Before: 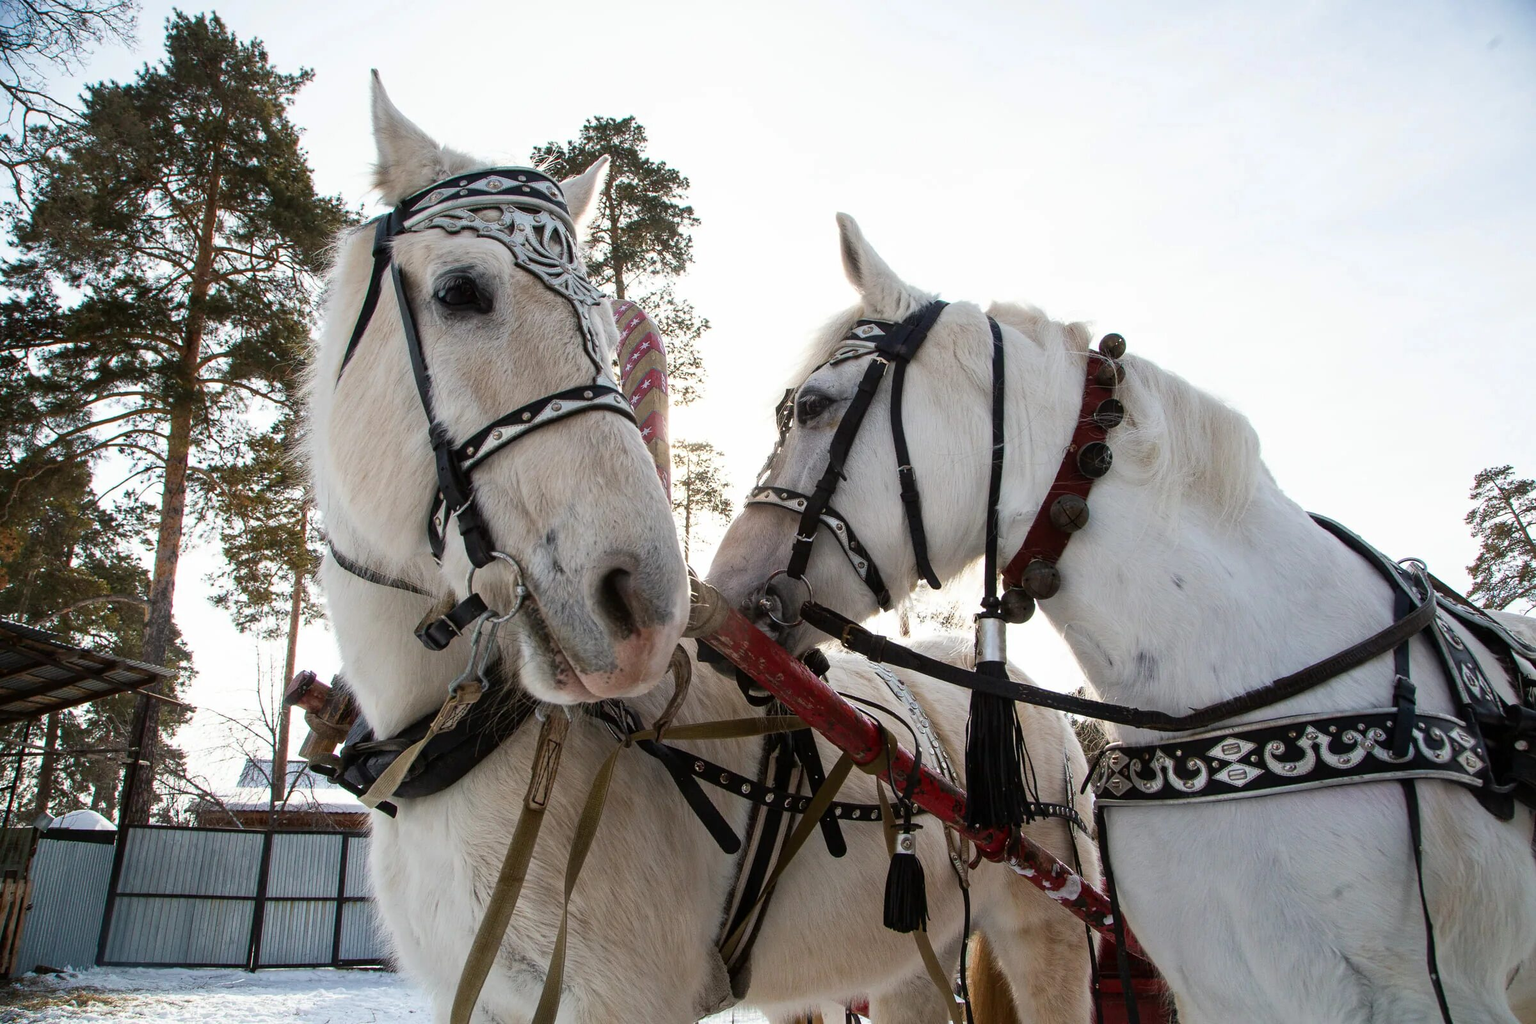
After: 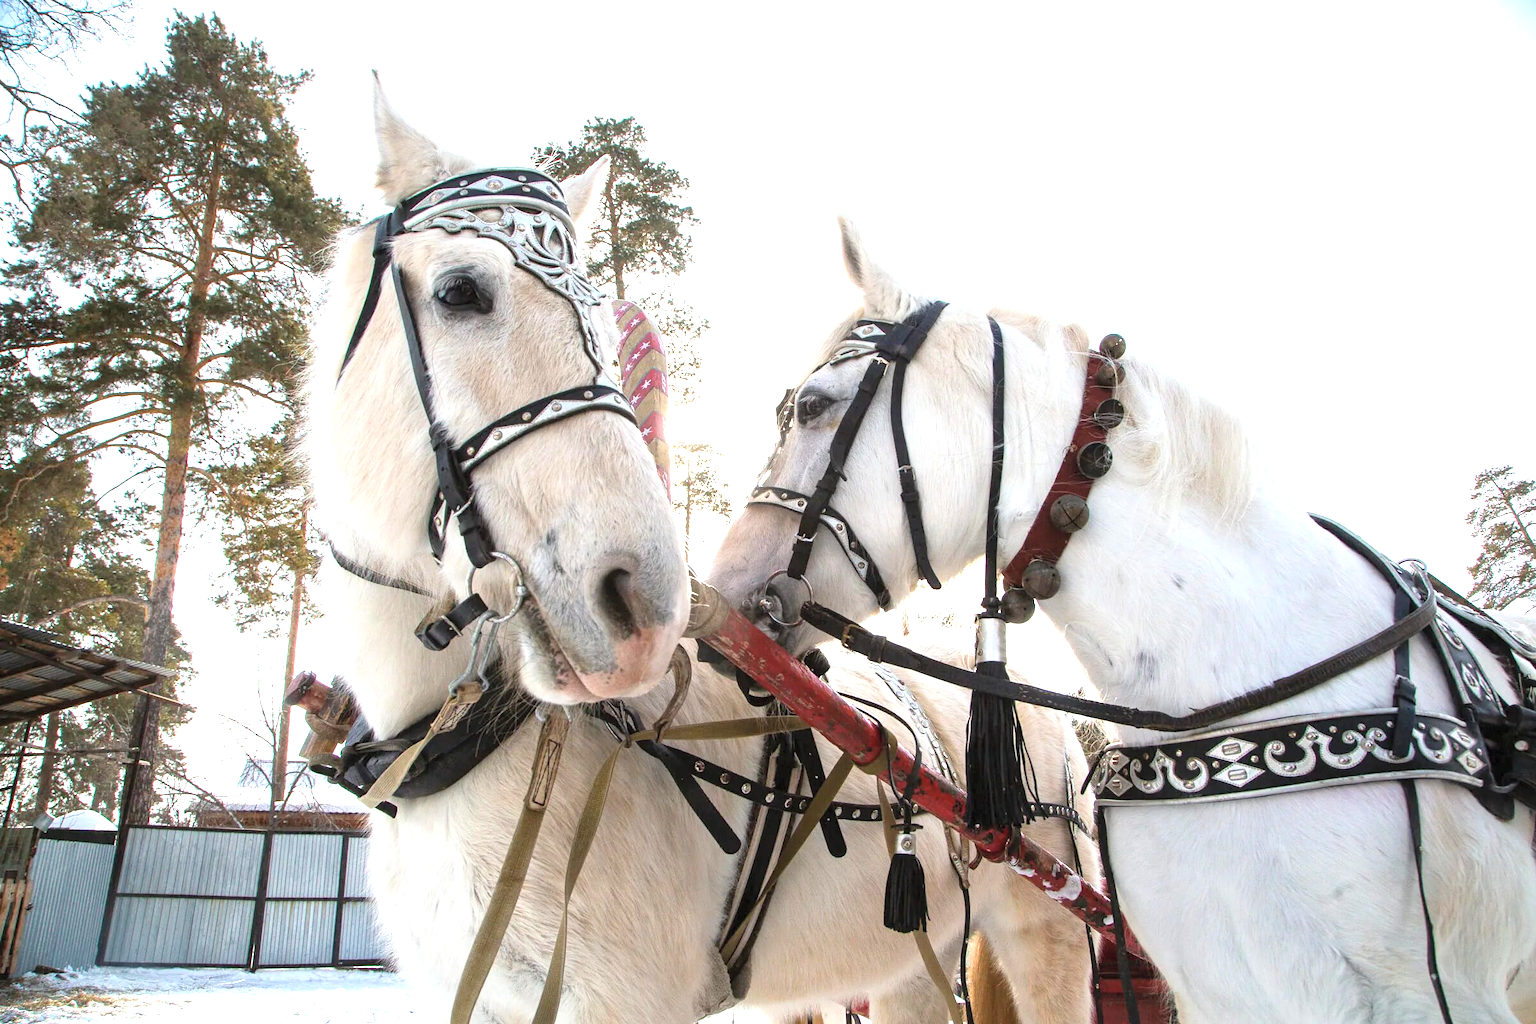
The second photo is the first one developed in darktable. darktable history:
contrast brightness saturation: brightness 0.14
exposure: exposure 1.141 EV, compensate highlight preservation false
